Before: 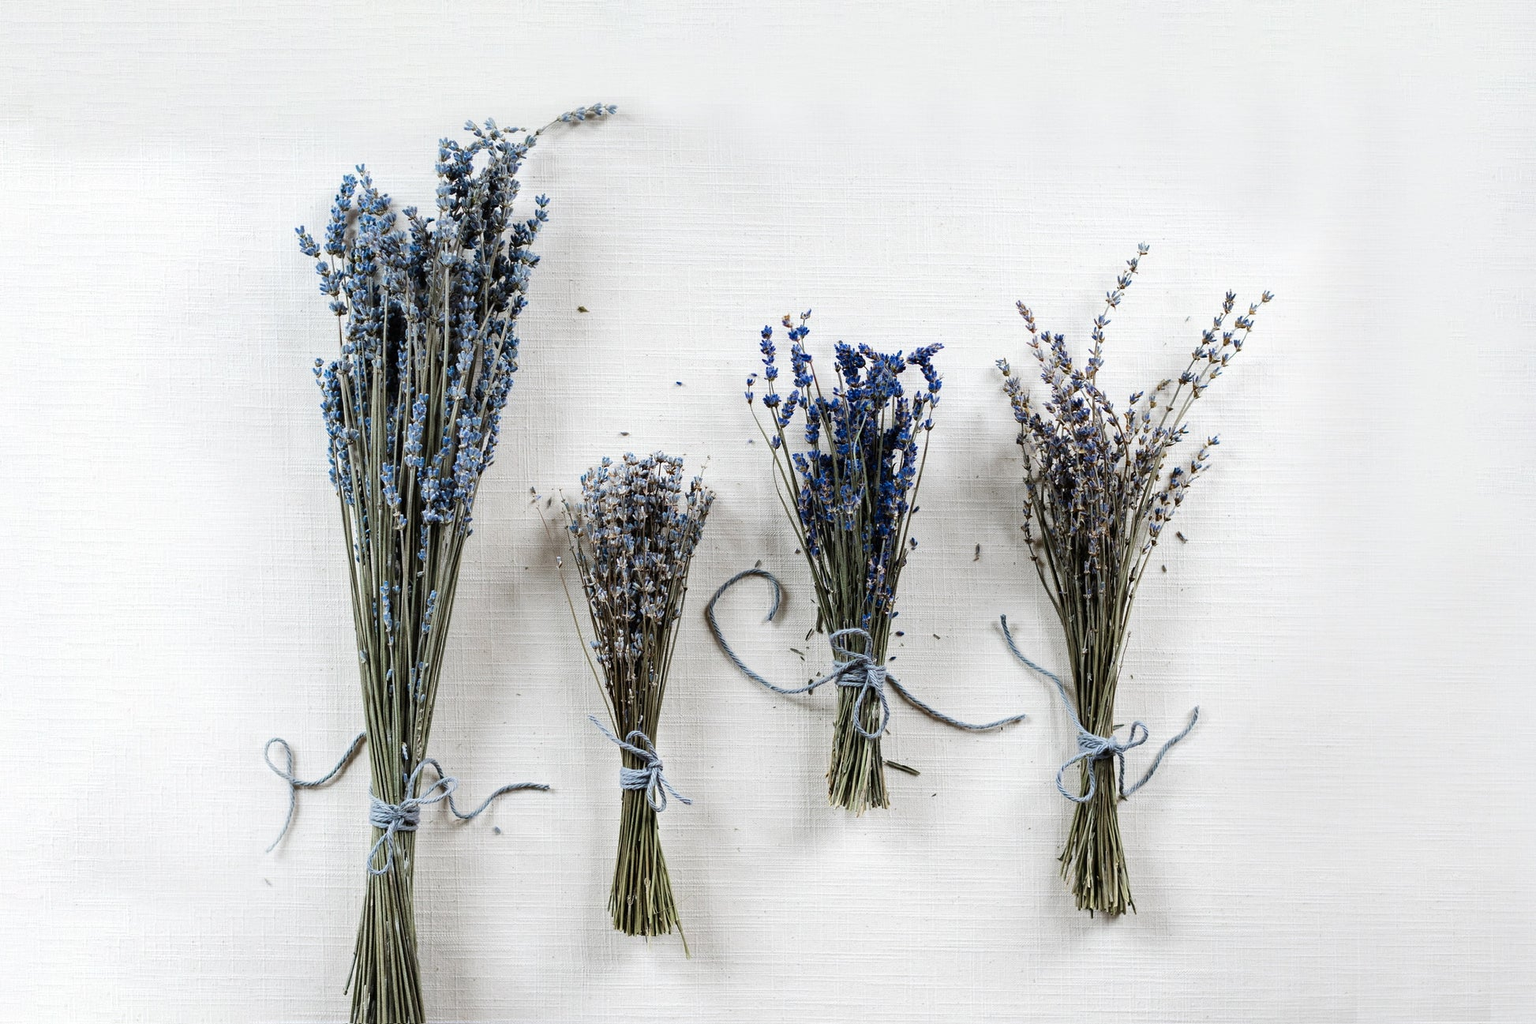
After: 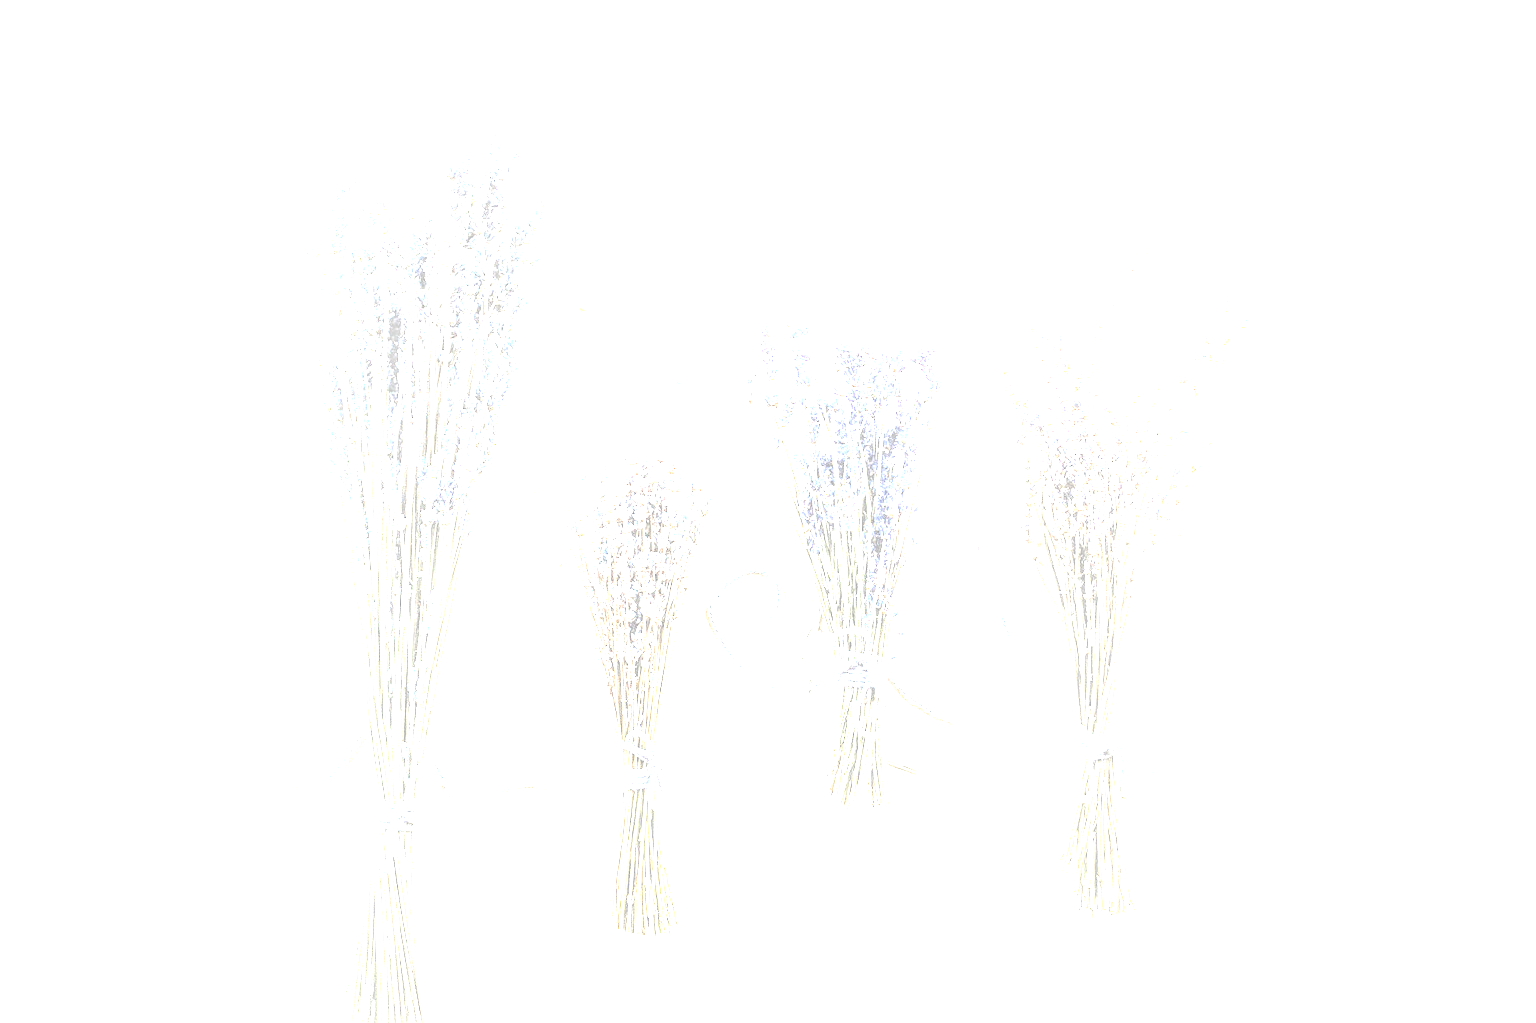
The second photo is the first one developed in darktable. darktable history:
levels: levels [0.012, 0.367, 0.697]
exposure: black level correction 0, exposure 1.2 EV, compensate exposure bias true, compensate highlight preservation false
local contrast: highlights 20%, shadows 30%, detail 200%, midtone range 0.2
